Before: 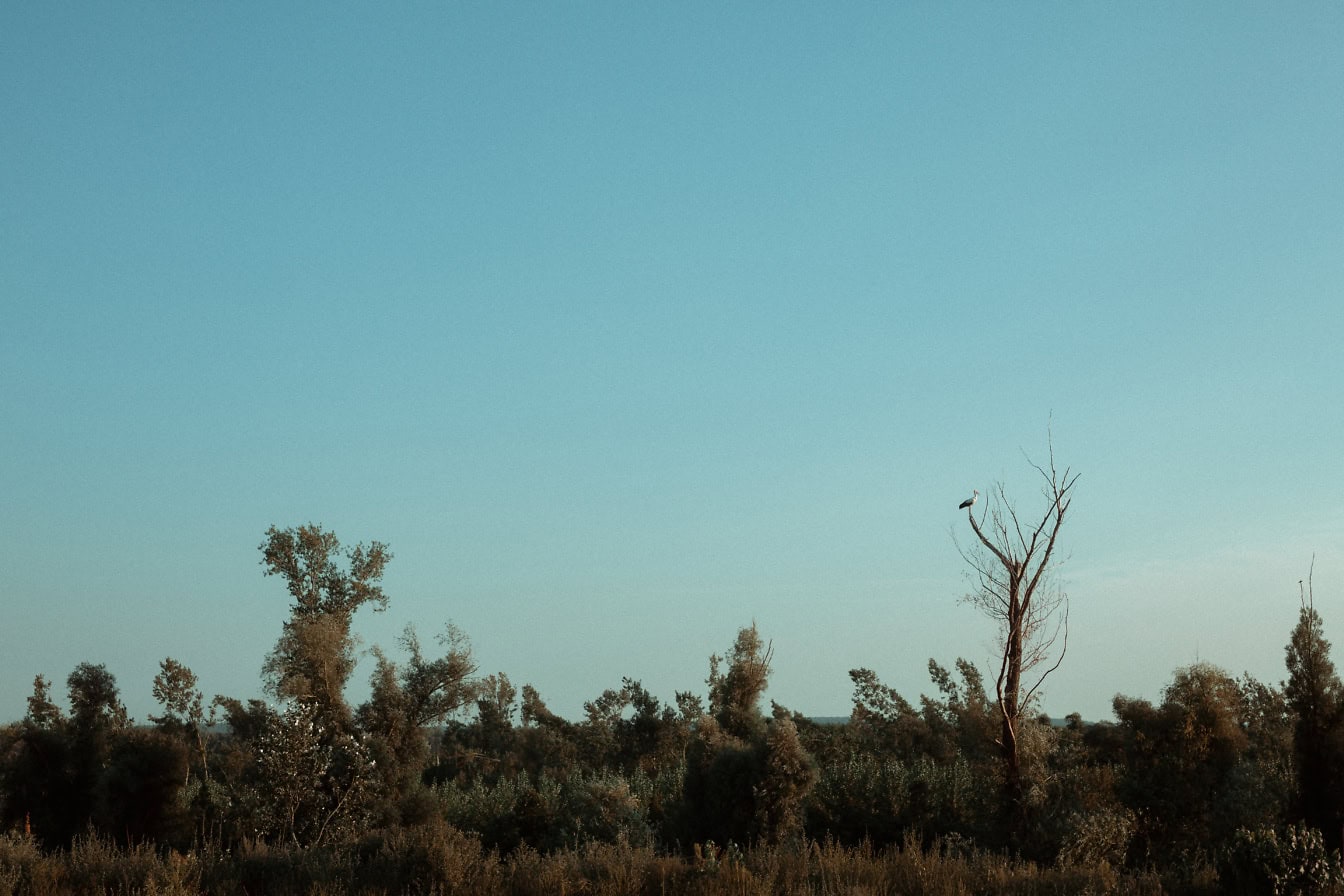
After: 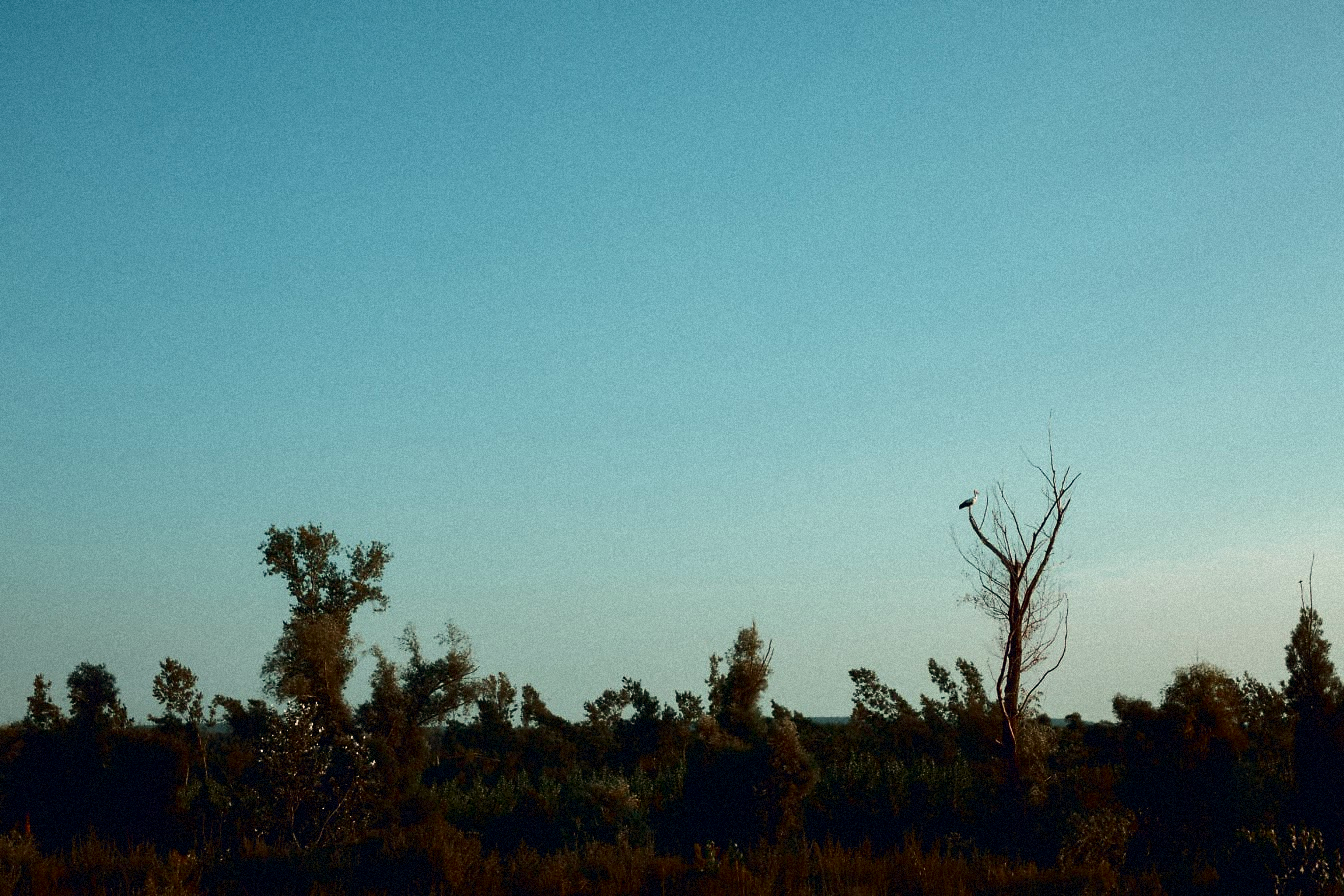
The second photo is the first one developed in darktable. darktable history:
grain: mid-tones bias 0%
contrast brightness saturation: contrast 0.22, brightness -0.19, saturation 0.24
color balance rgb: shadows lift › hue 87.51°, highlights gain › chroma 1.62%, highlights gain › hue 55.1°, global offset › chroma 0.06%, global offset › hue 253.66°, linear chroma grading › global chroma 0.5%
